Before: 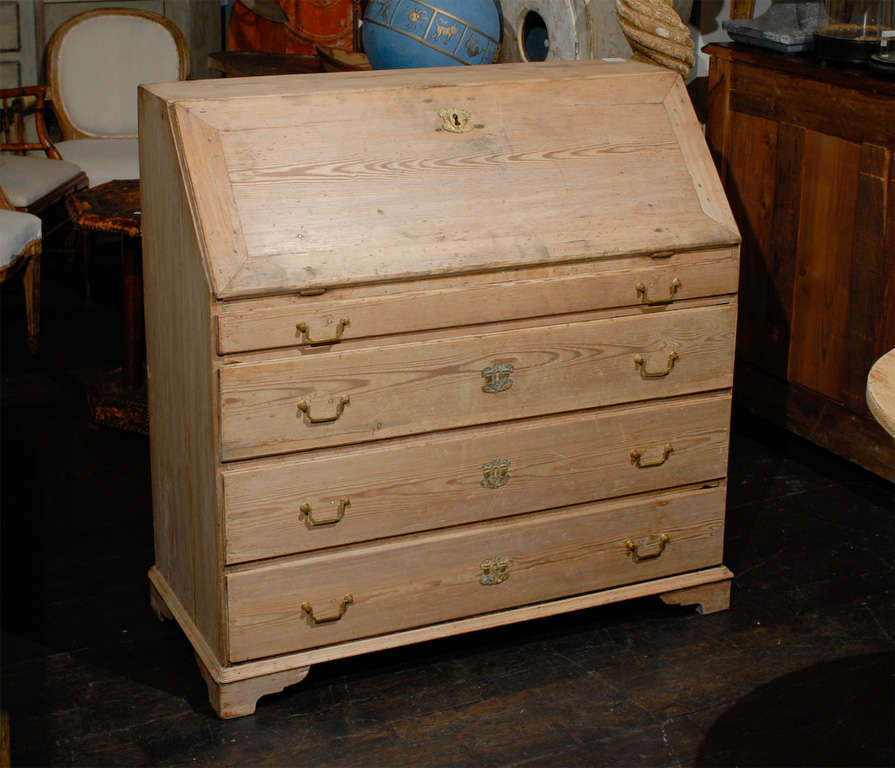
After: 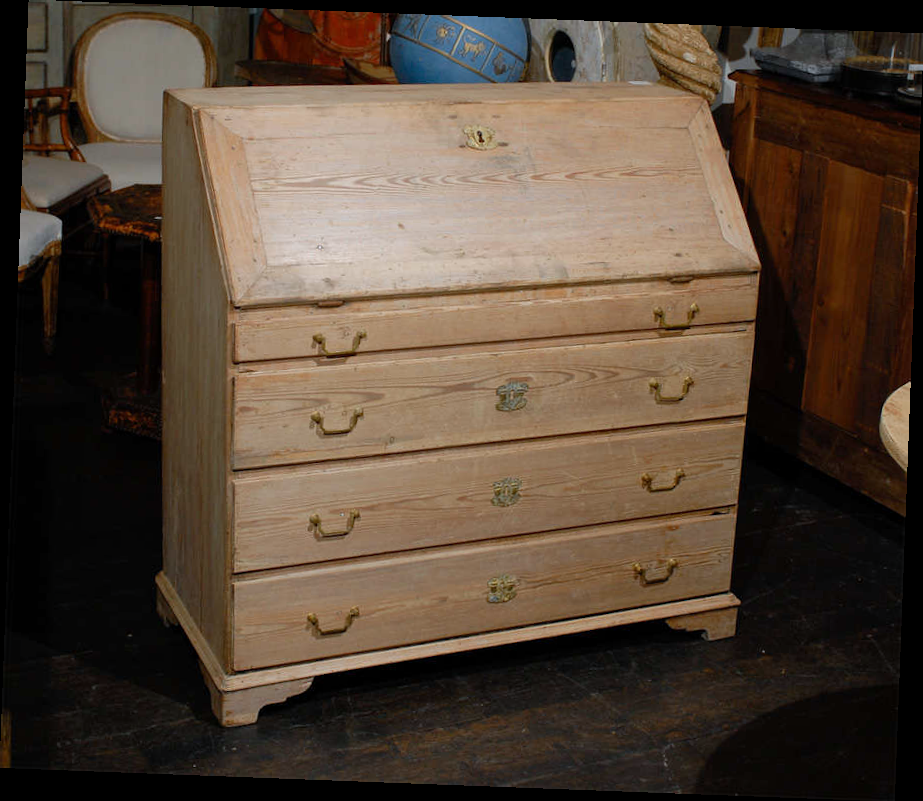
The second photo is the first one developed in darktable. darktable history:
white balance: red 0.967, blue 1.049
rotate and perspective: rotation 2.17°, automatic cropping off
